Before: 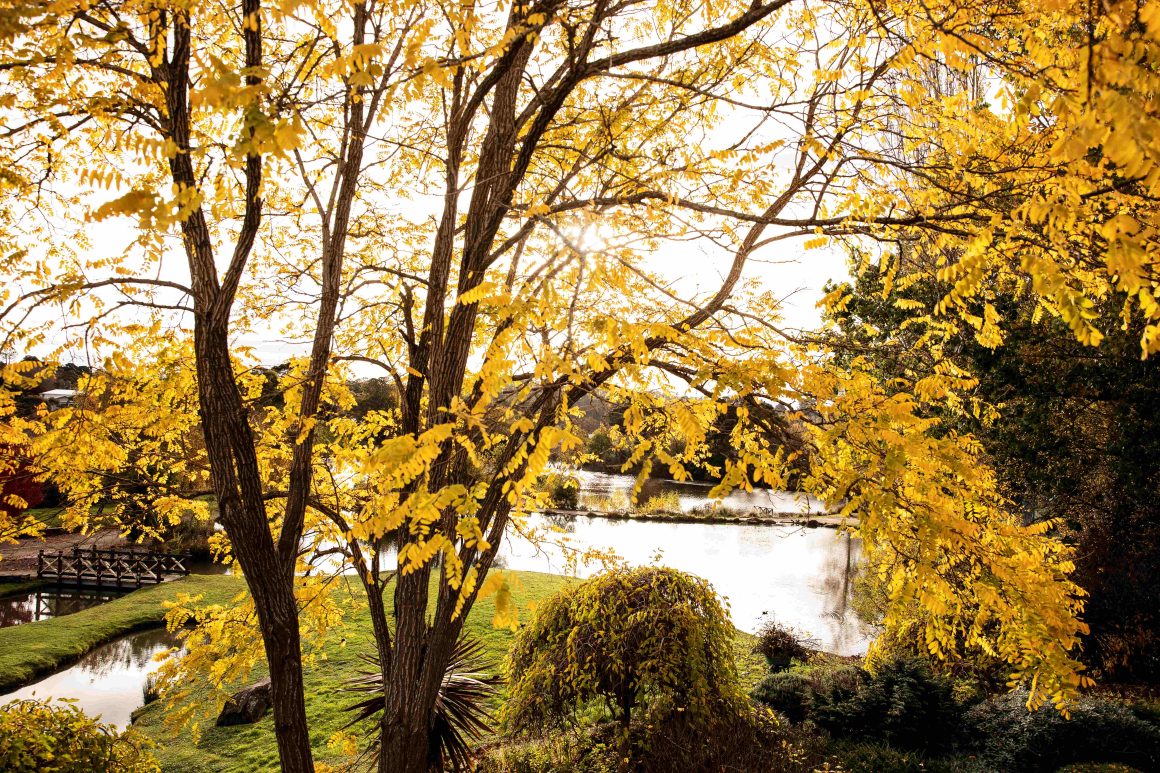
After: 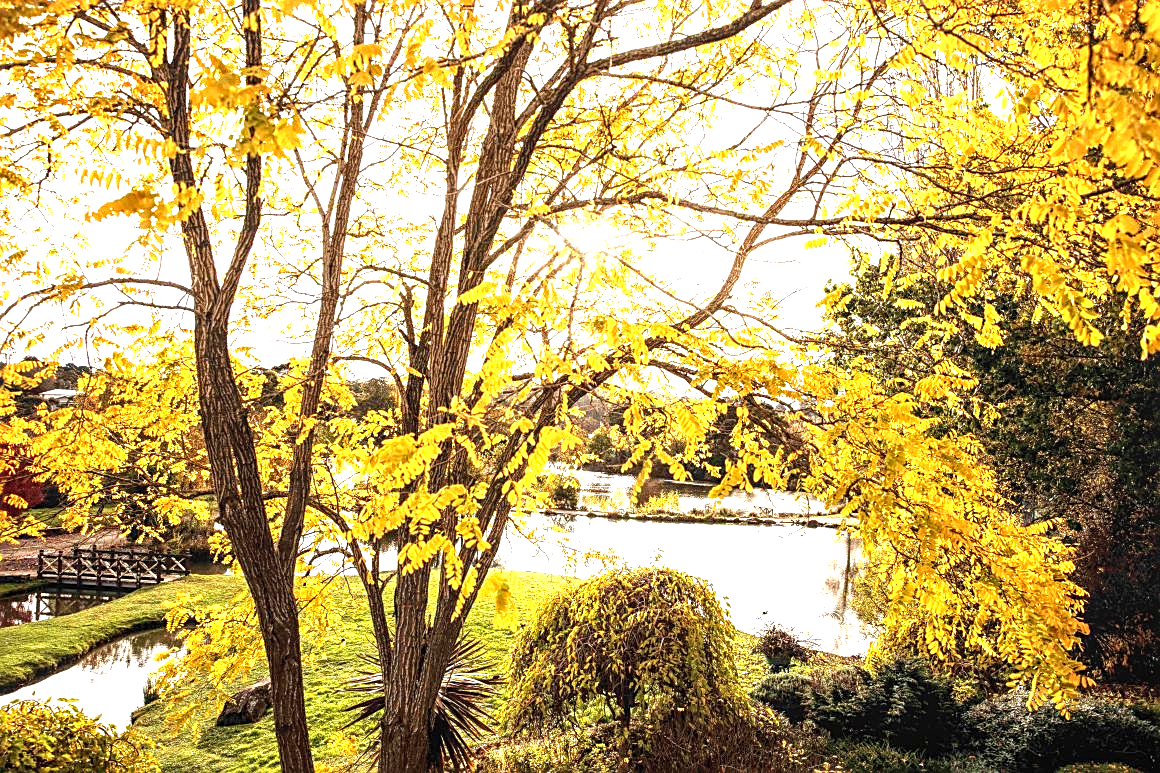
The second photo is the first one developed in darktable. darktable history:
sharpen: on, module defaults
exposure: black level correction 0, exposure 1.2 EV, compensate exposure bias true, compensate highlight preservation false
local contrast: detail 130%
